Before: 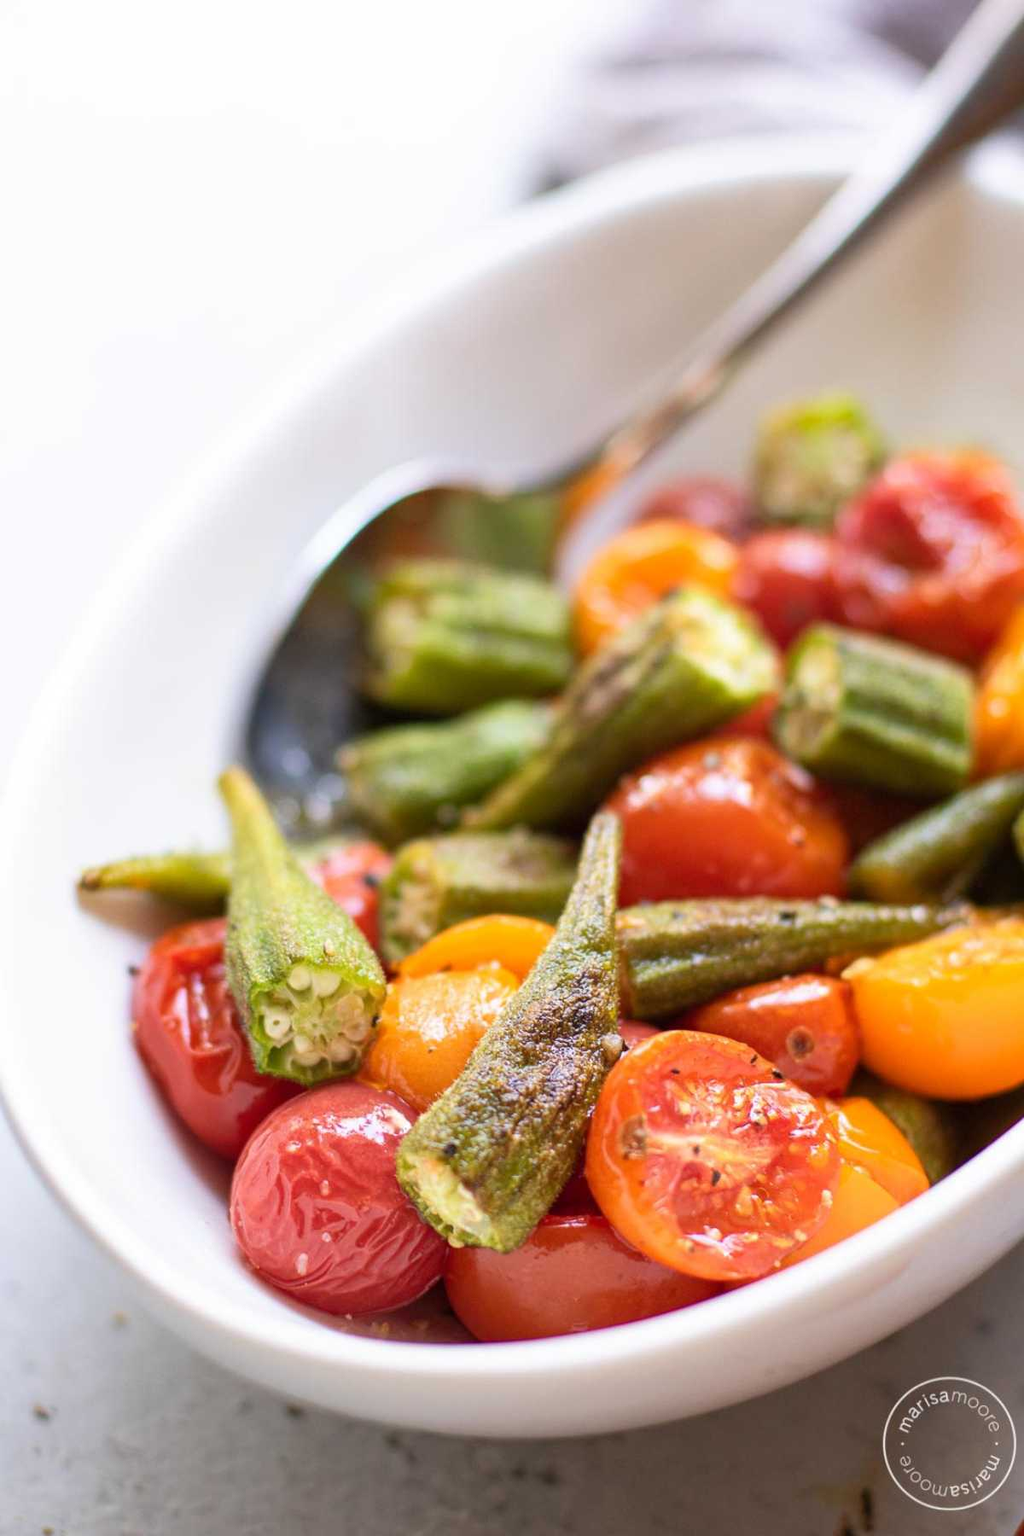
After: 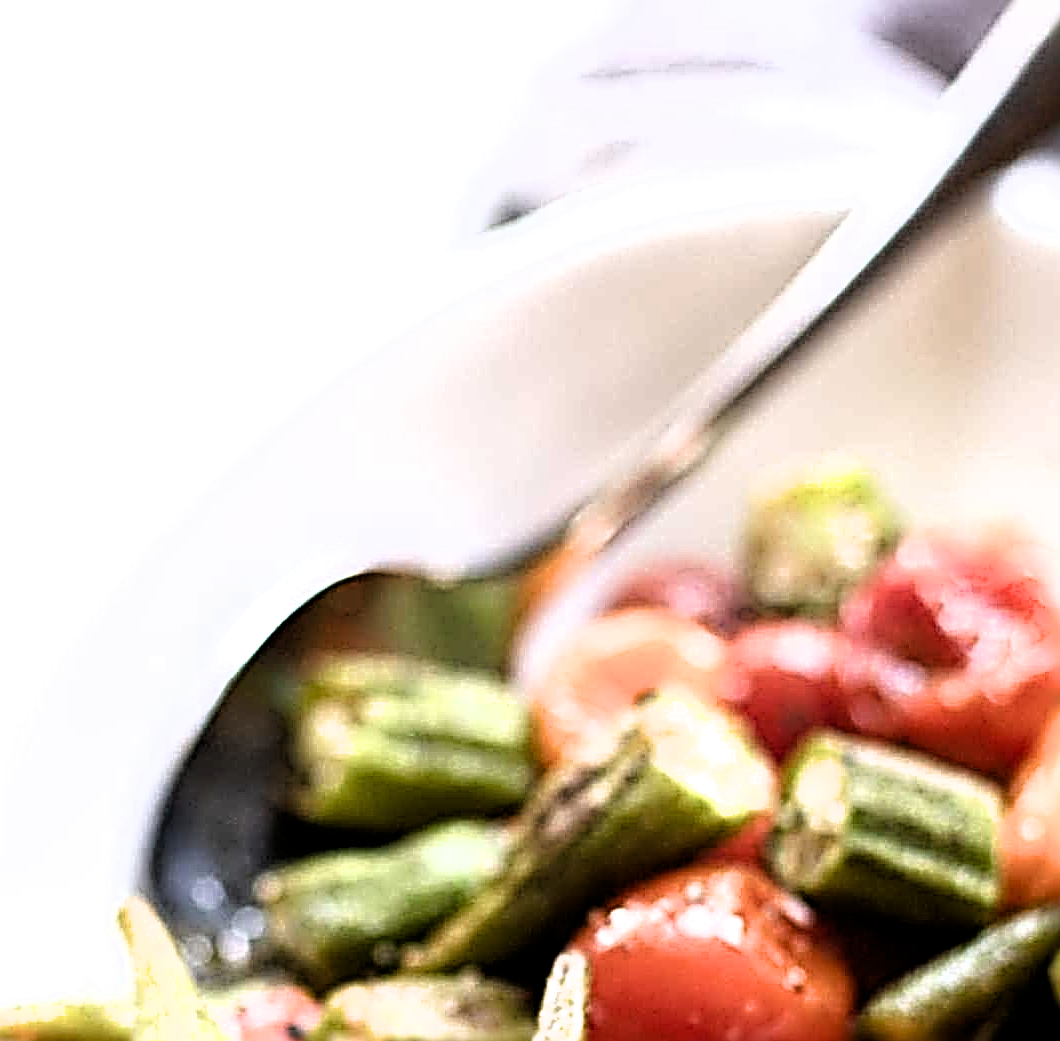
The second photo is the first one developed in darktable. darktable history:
filmic rgb: black relative exposure -8.23 EV, white relative exposure 2.23 EV, hardness 7.06, latitude 86.39%, contrast 1.707, highlights saturation mix -3.81%, shadows ↔ highlights balance -2.36%
sharpen: radius 4.025, amount 1.983
crop and rotate: left 11.586%, bottom 42.139%
